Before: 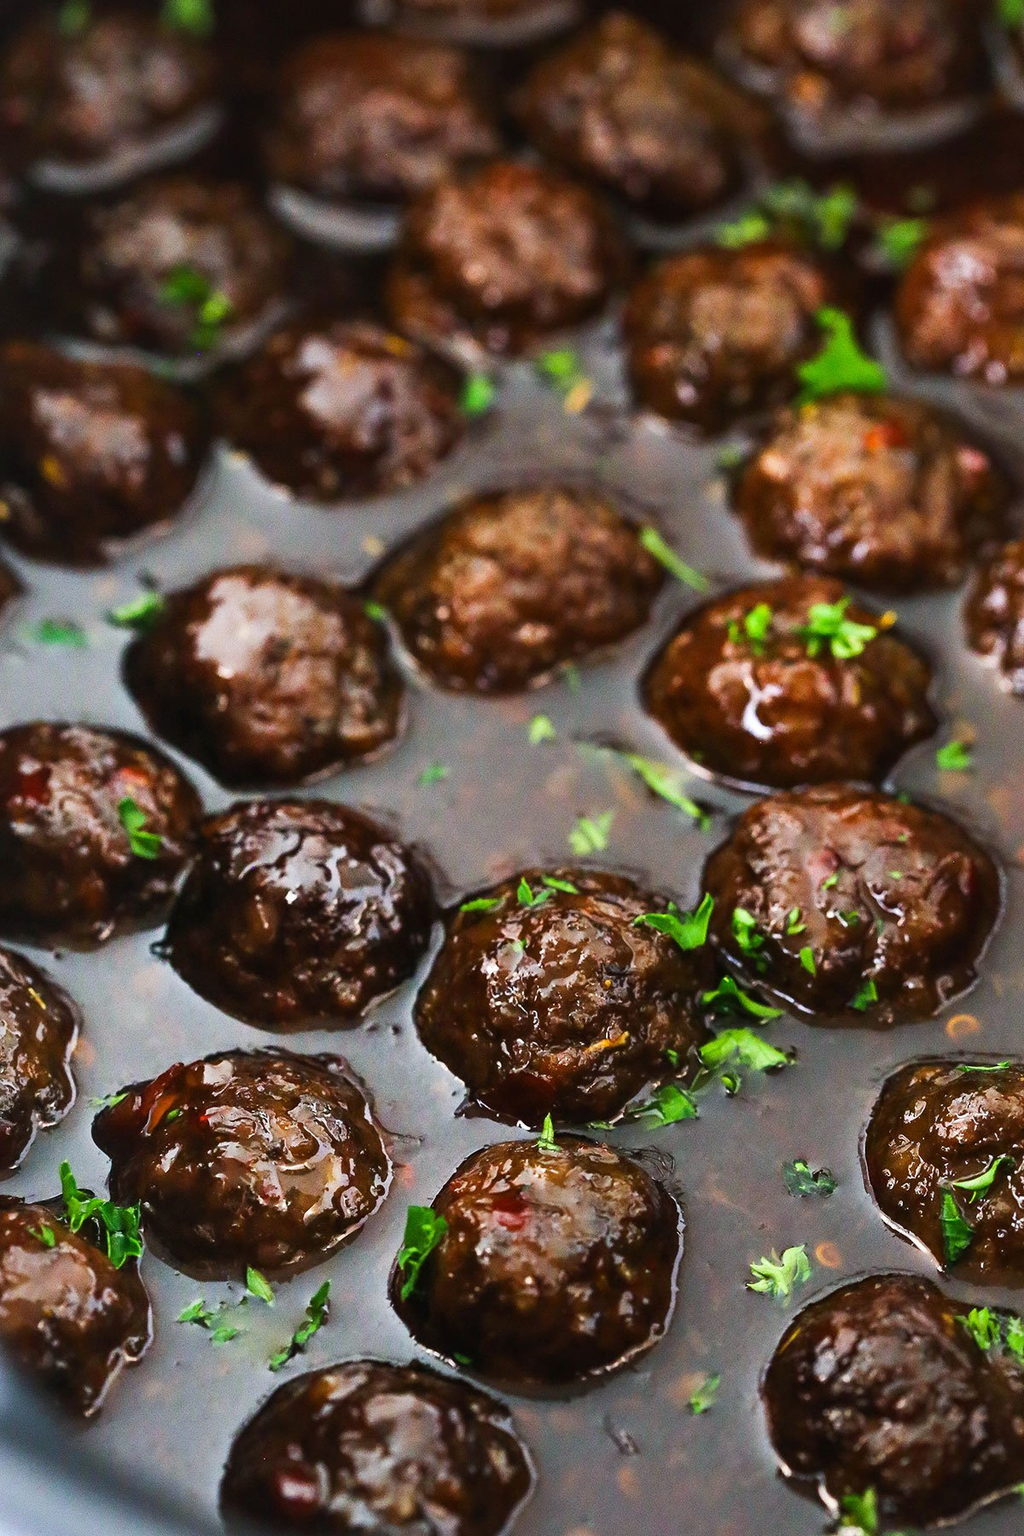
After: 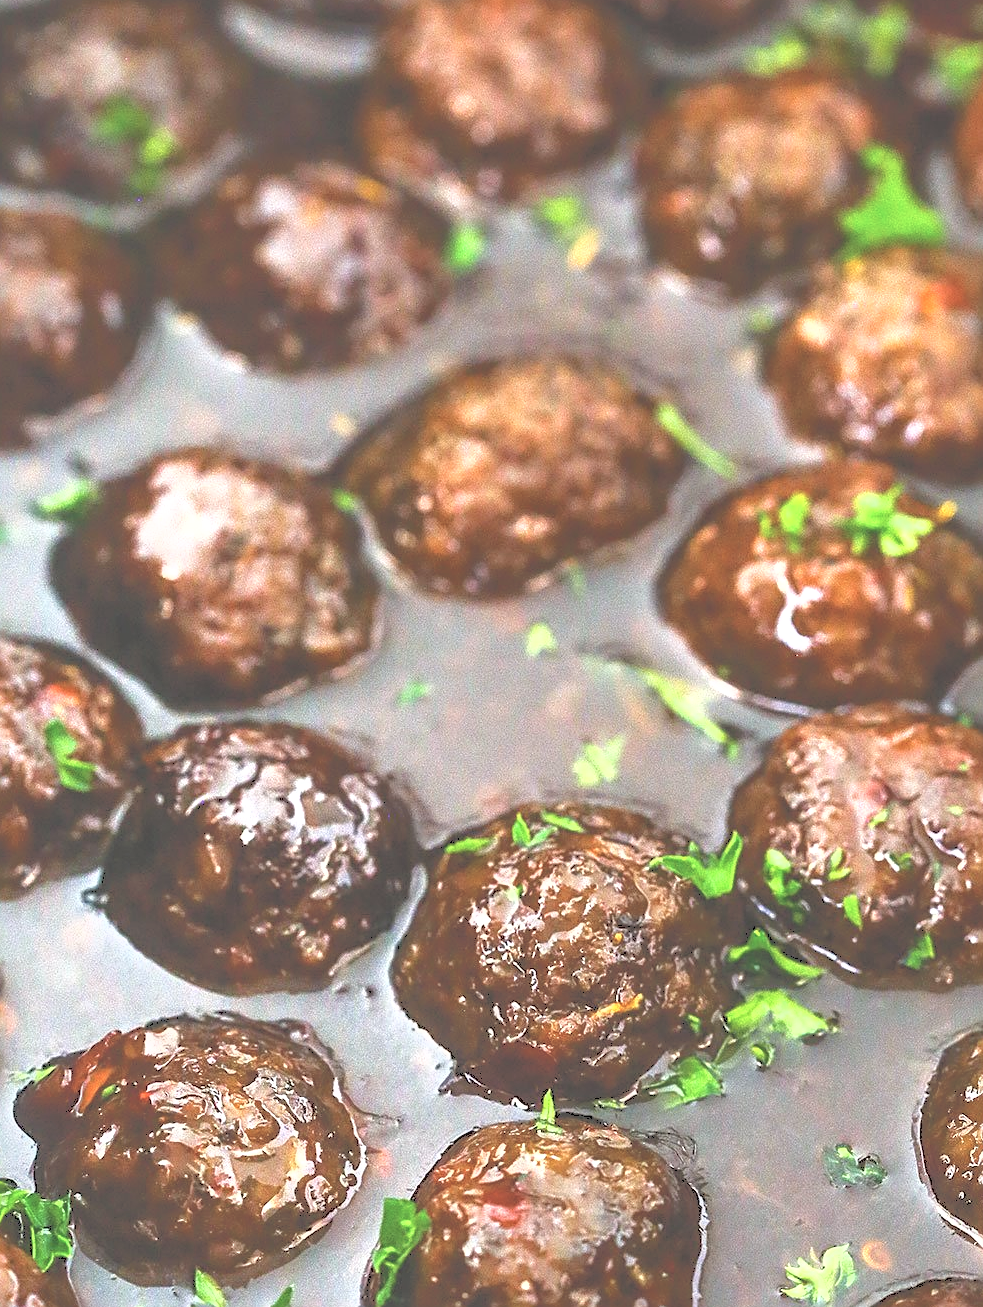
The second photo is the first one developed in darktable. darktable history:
sharpen: on, module defaults
exposure: compensate highlight preservation false
tone curve: curves: ch0 [(0, 0) (0.003, 0.326) (0.011, 0.332) (0.025, 0.352) (0.044, 0.378) (0.069, 0.4) (0.1, 0.416) (0.136, 0.432) (0.177, 0.468) (0.224, 0.509) (0.277, 0.554) (0.335, 0.6) (0.399, 0.642) (0.468, 0.693) (0.543, 0.753) (0.623, 0.818) (0.709, 0.897) (0.801, 0.974) (0.898, 0.991) (1, 1)], color space Lab, independent channels, preserve colors none
crop: left 7.853%, top 11.957%, right 10.174%, bottom 15.405%
local contrast: on, module defaults
